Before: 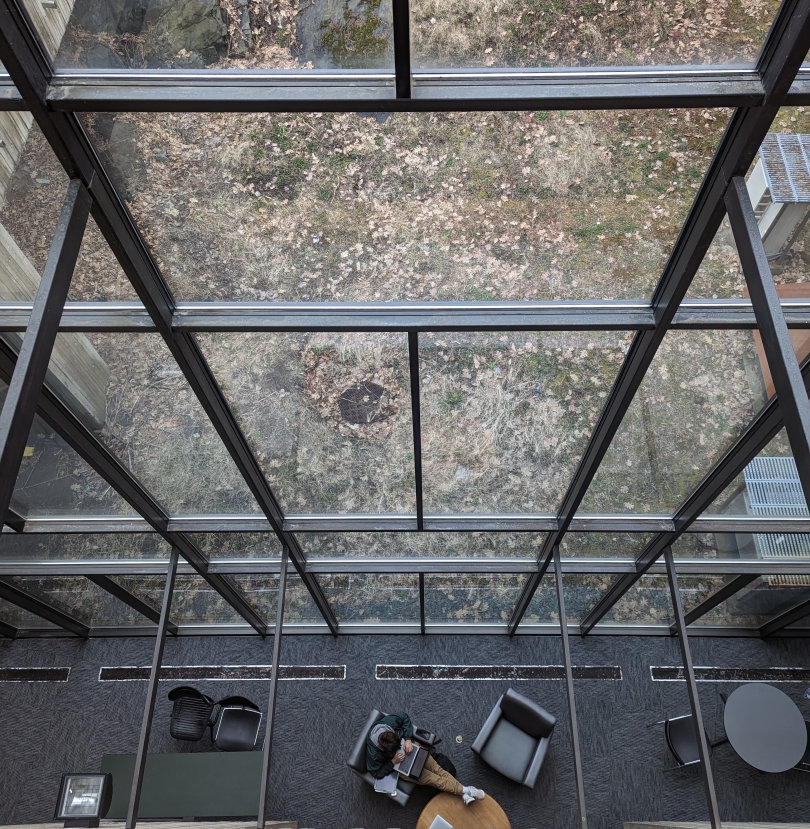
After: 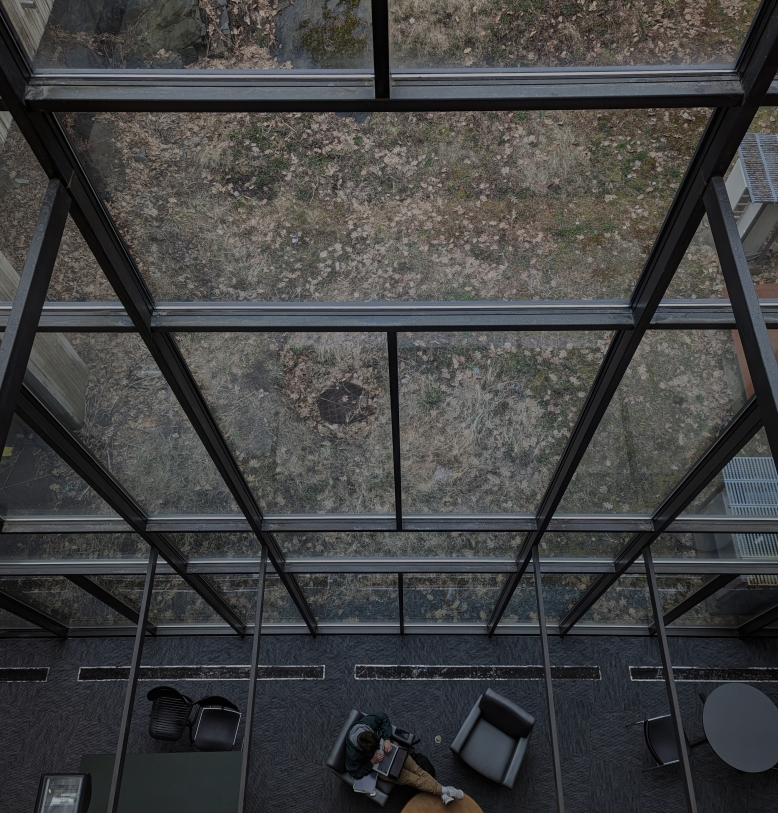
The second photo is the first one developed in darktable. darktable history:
exposure: exposure -1.374 EV, compensate highlight preservation false
crop and rotate: left 2.601%, right 1.294%, bottom 1.814%
